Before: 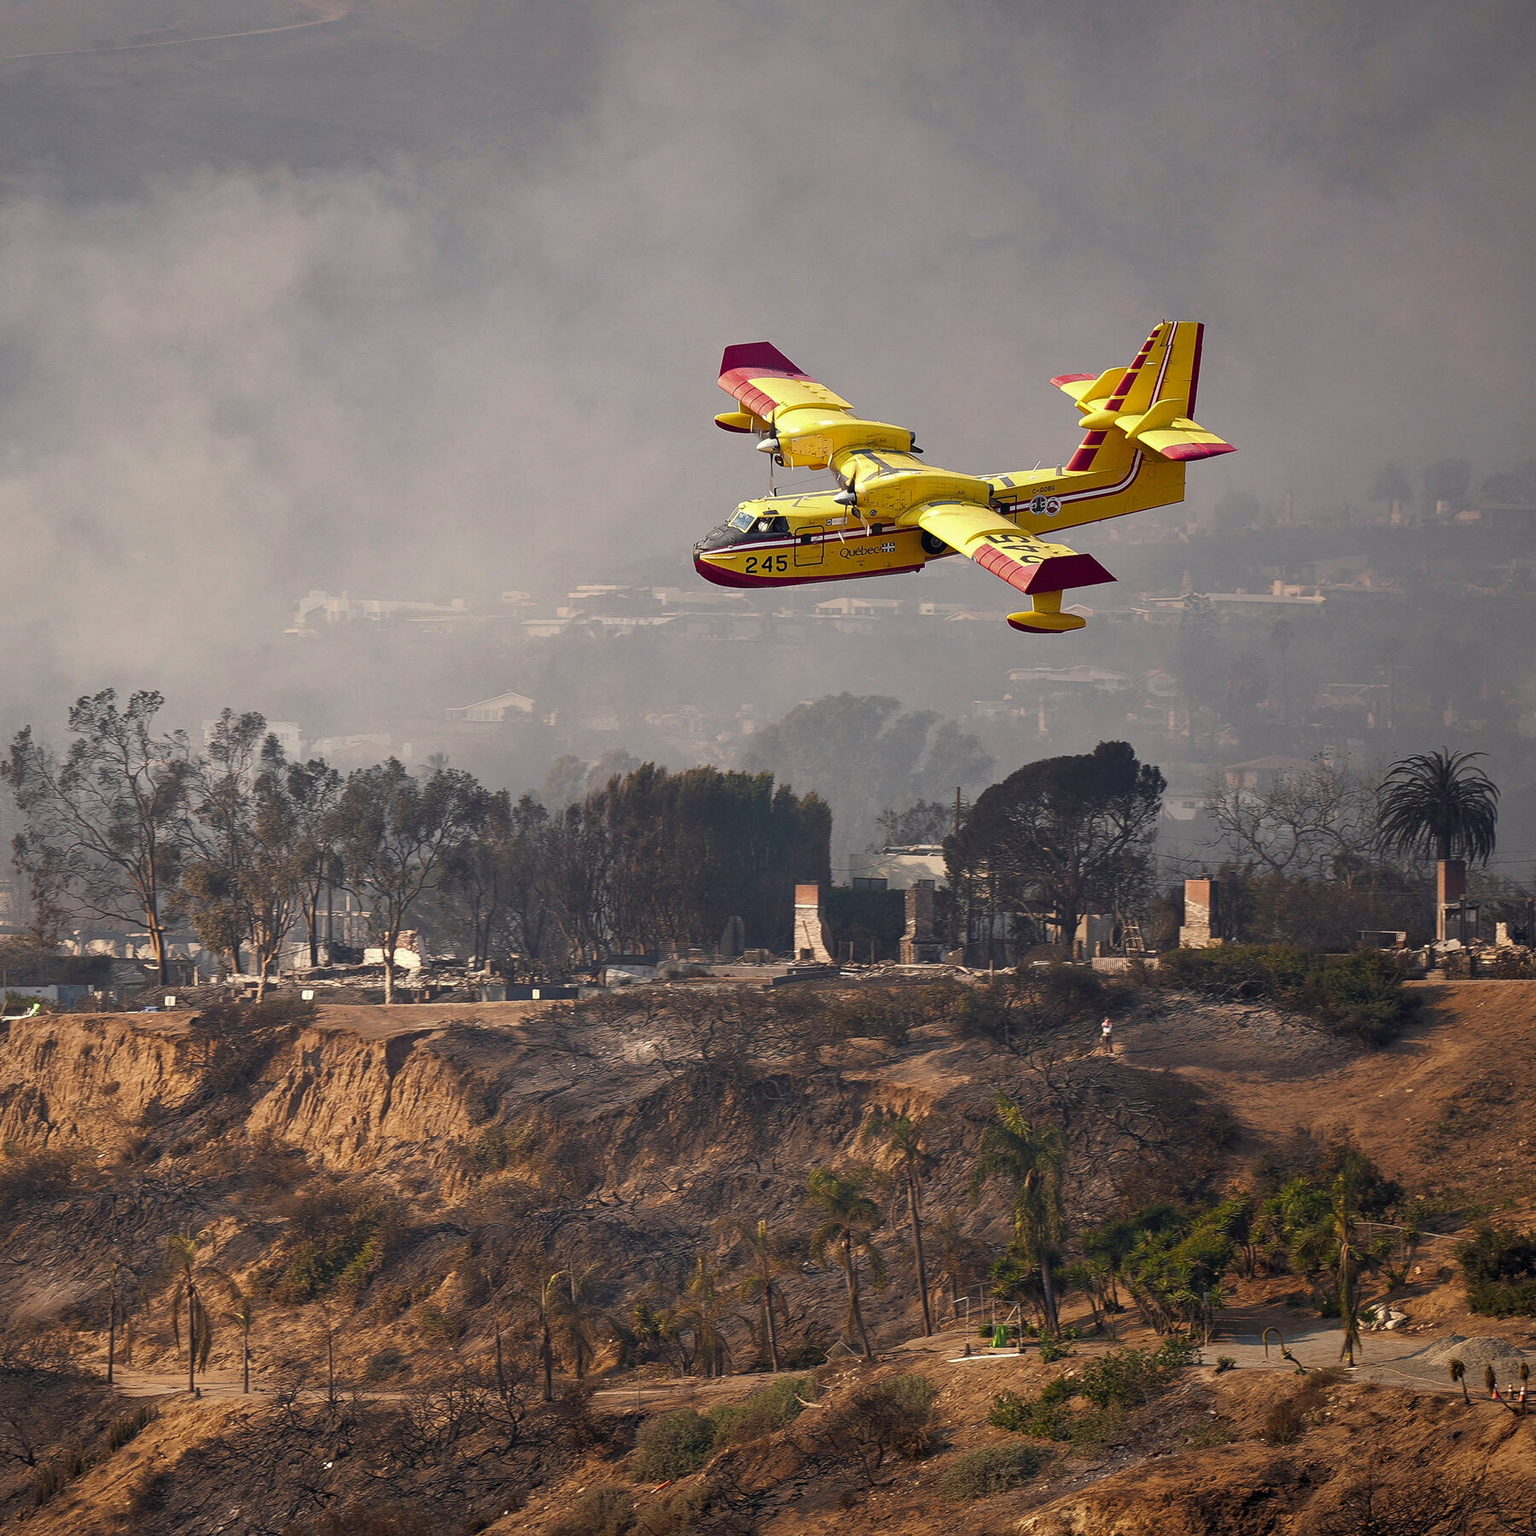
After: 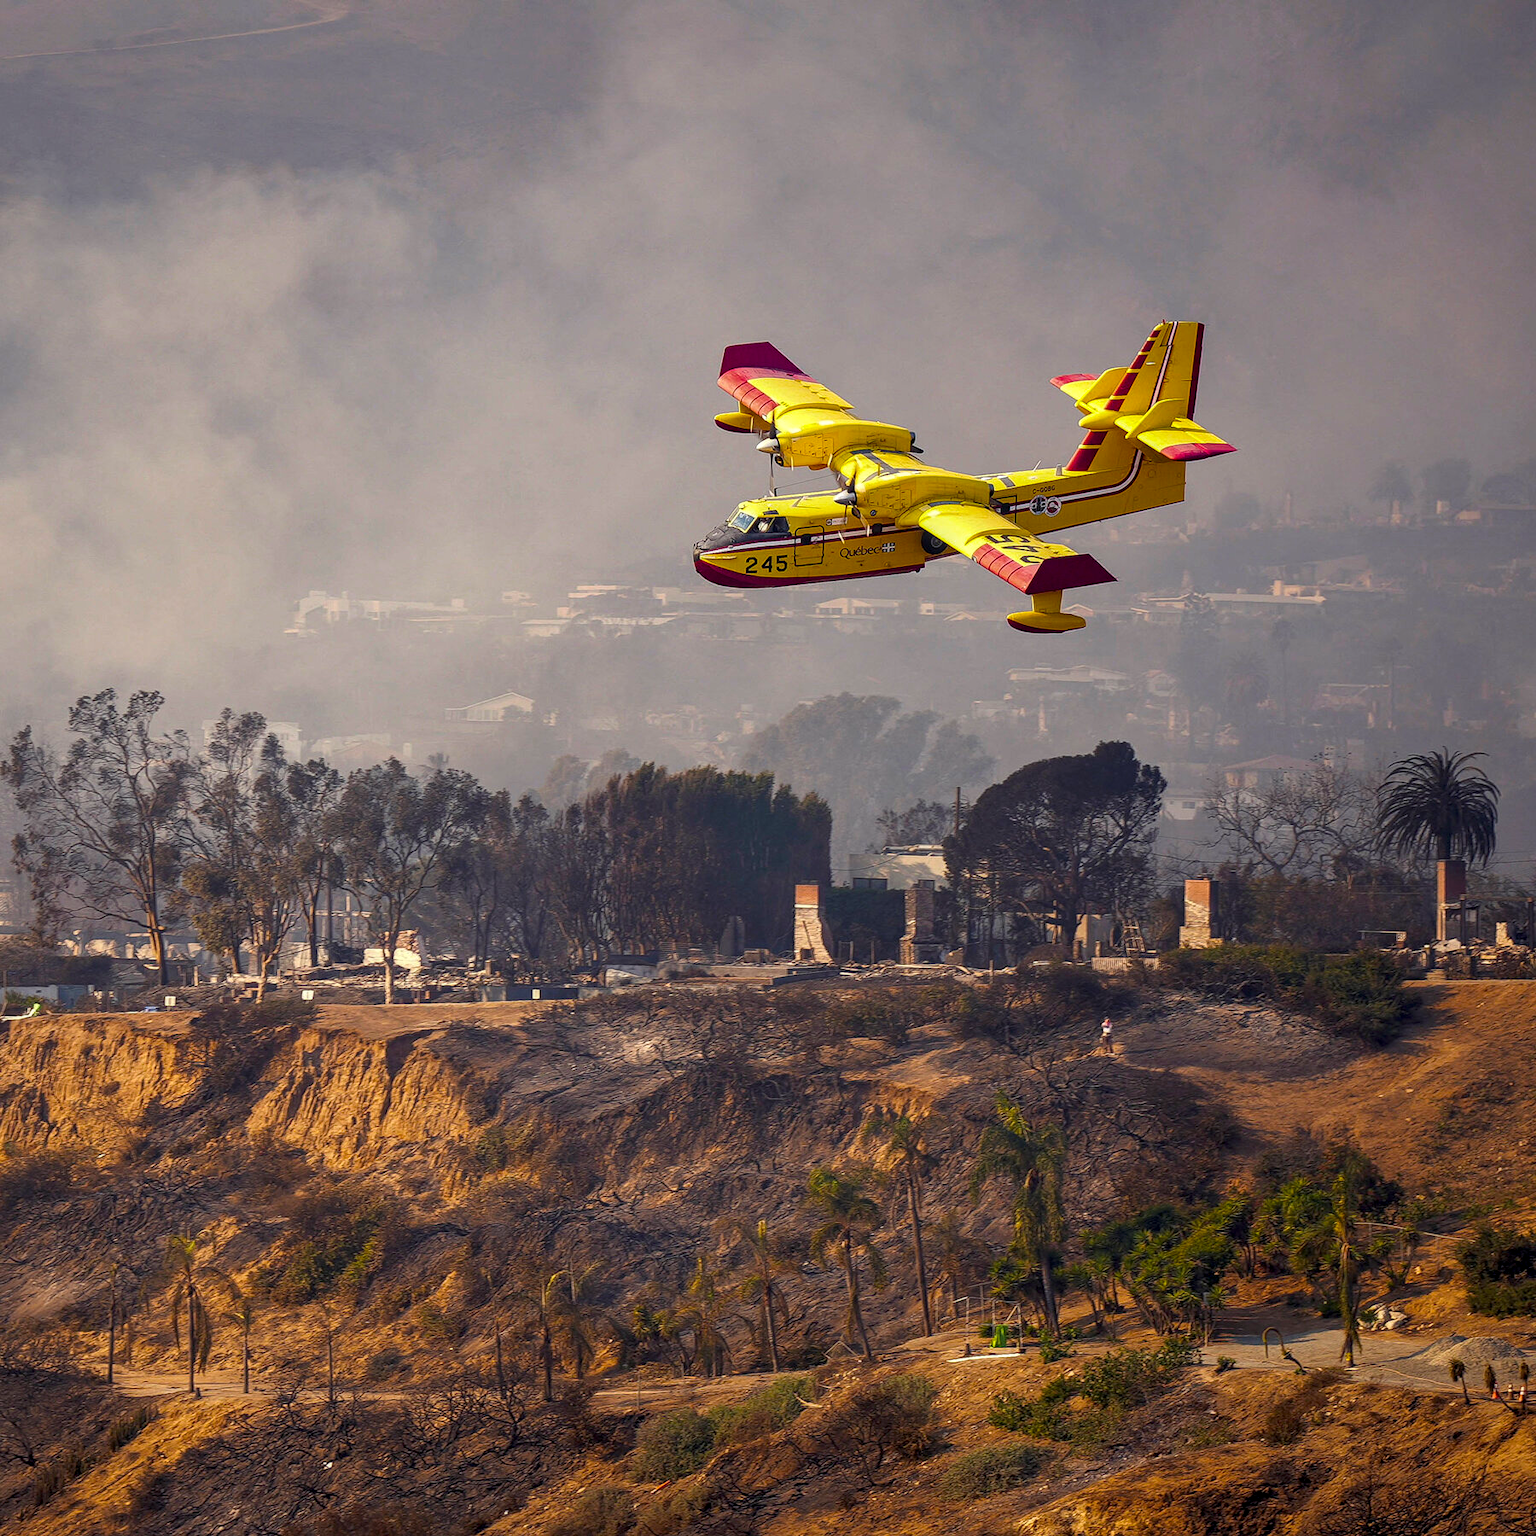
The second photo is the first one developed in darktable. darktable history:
color balance rgb: shadows lift › chroma 2.92%, shadows lift › hue 281.67°, perceptual saturation grading › global saturation 30.21%, global vibrance 20%
local contrast: on, module defaults
